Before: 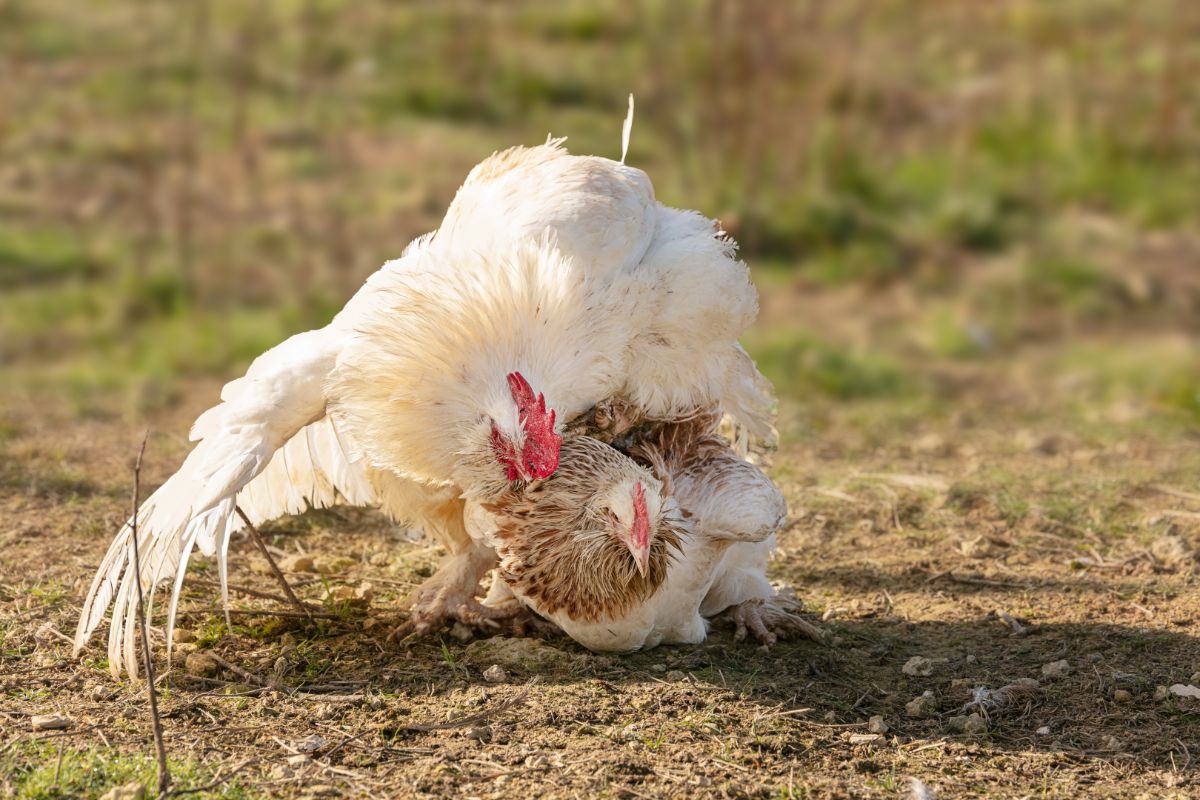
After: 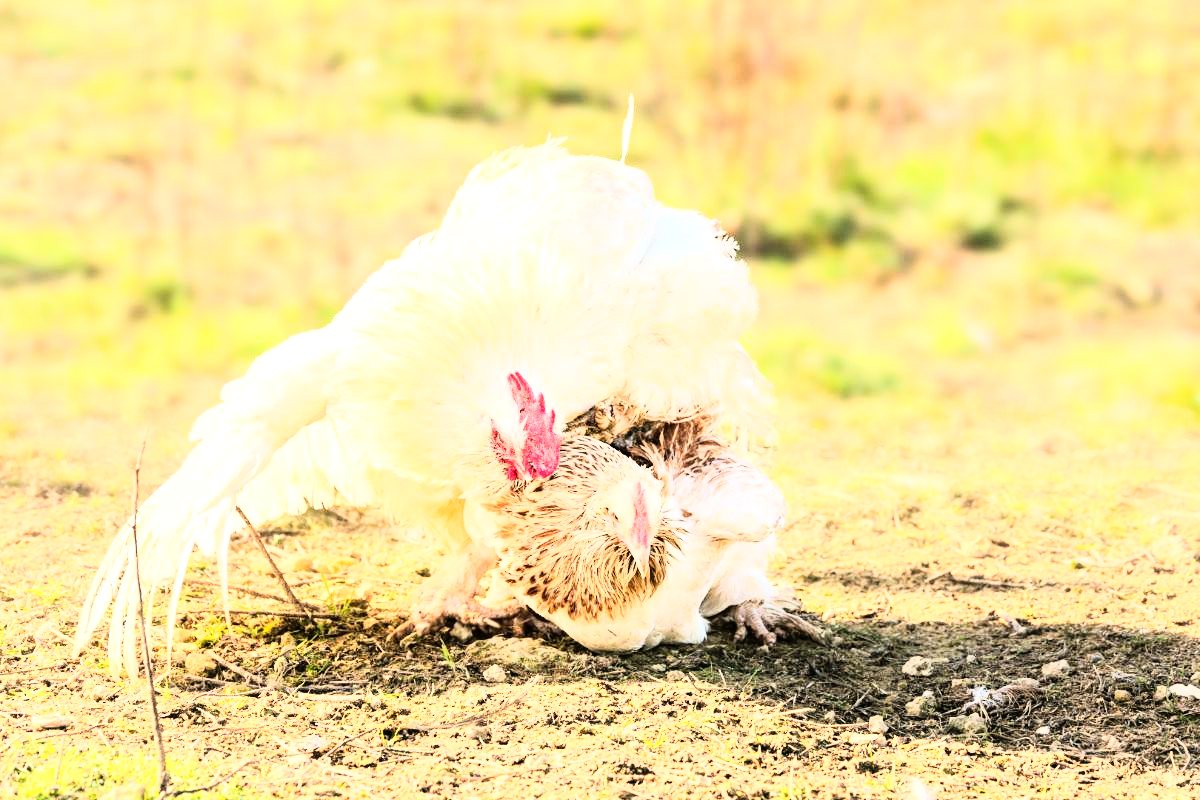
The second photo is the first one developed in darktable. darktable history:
rgb curve: curves: ch0 [(0, 0) (0.21, 0.15) (0.24, 0.21) (0.5, 0.75) (0.75, 0.96) (0.89, 0.99) (1, 1)]; ch1 [(0, 0.02) (0.21, 0.13) (0.25, 0.2) (0.5, 0.67) (0.75, 0.9) (0.89, 0.97) (1, 1)]; ch2 [(0, 0.02) (0.21, 0.13) (0.25, 0.2) (0.5, 0.67) (0.75, 0.9) (0.89, 0.97) (1, 1)], compensate middle gray true
exposure: black level correction 0, exposure 1.125 EV, compensate exposure bias true, compensate highlight preservation false
